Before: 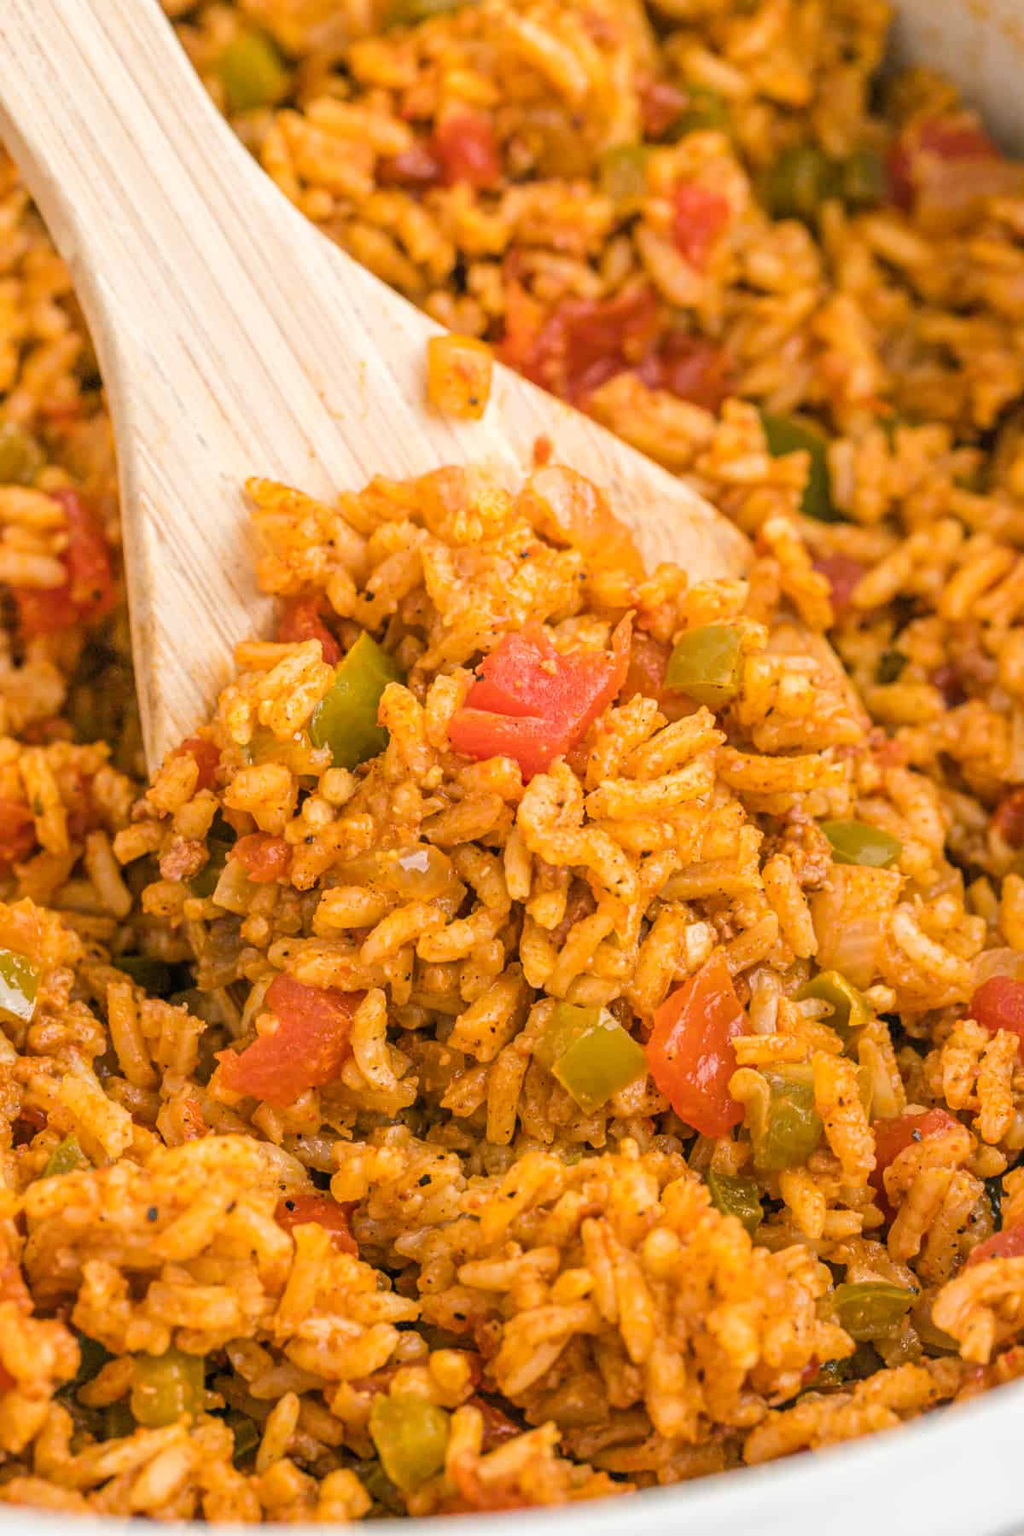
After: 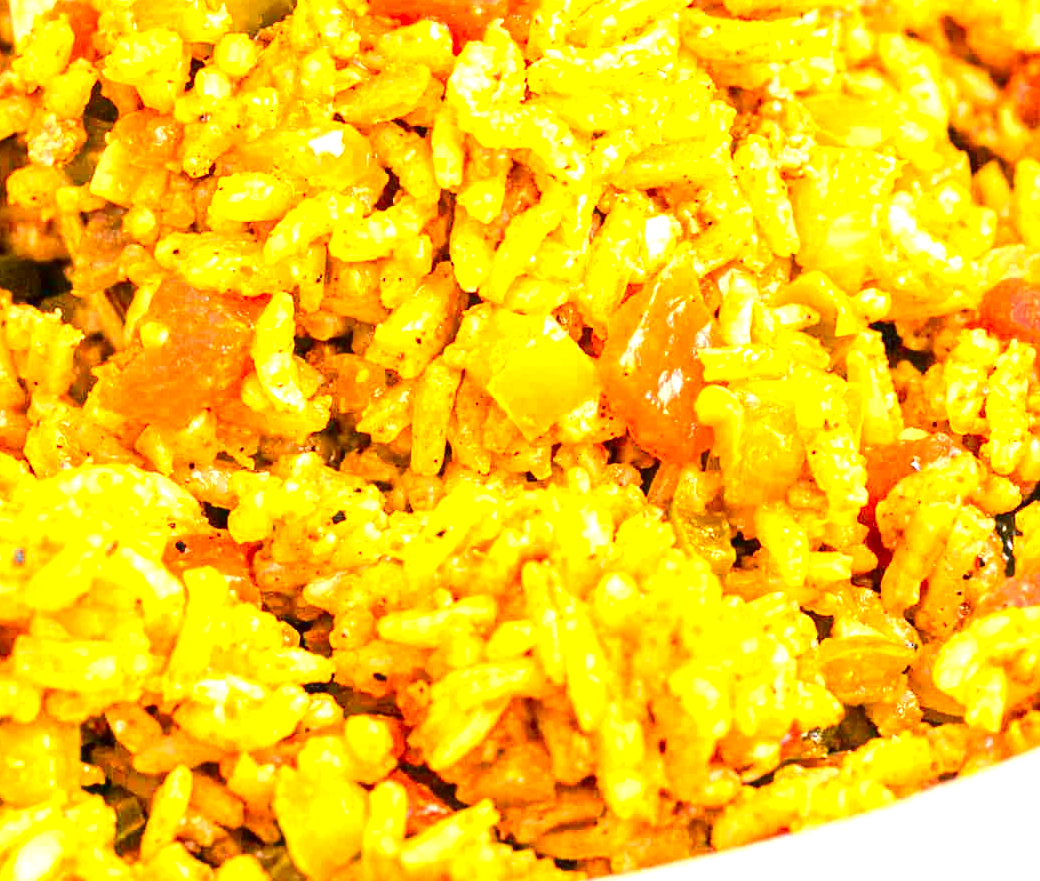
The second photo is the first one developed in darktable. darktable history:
exposure: exposure 2.052 EV, compensate exposure bias true, compensate highlight preservation false
crop and rotate: left 13.313%, top 48.123%, bottom 2.921%
contrast brightness saturation: contrast 0.191, brightness -0.111, saturation 0.205
